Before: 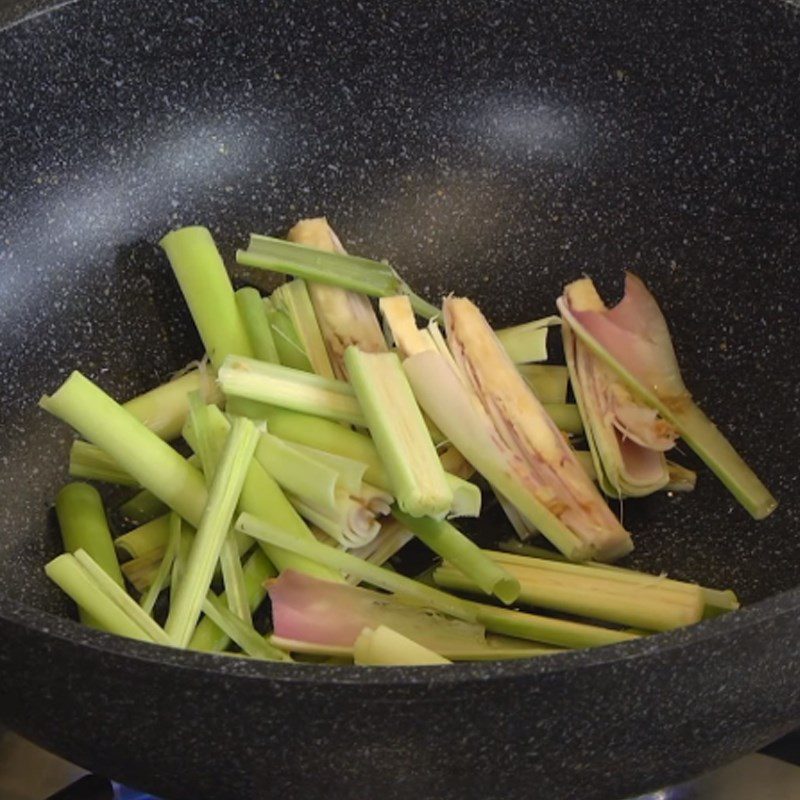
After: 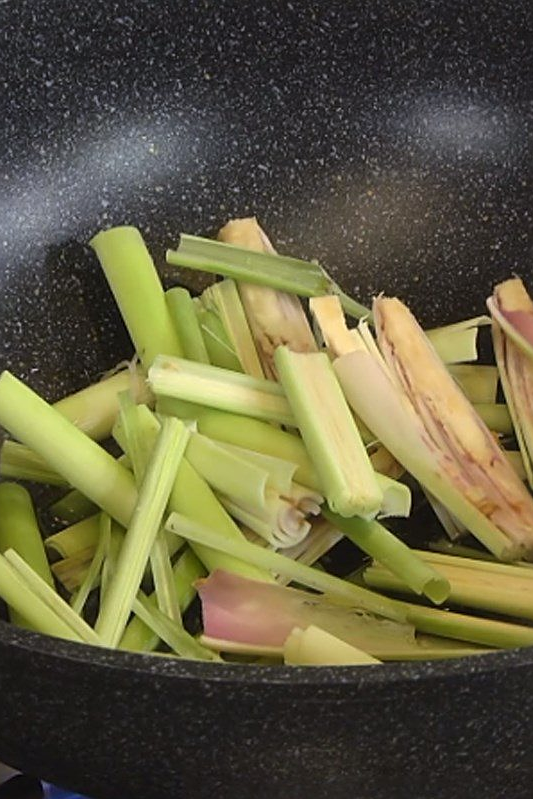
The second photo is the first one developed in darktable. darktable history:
contrast brightness saturation: contrast 0.07
haze removal: strength -0.05
sharpen: on, module defaults
crop and rotate: left 8.786%, right 24.548%
